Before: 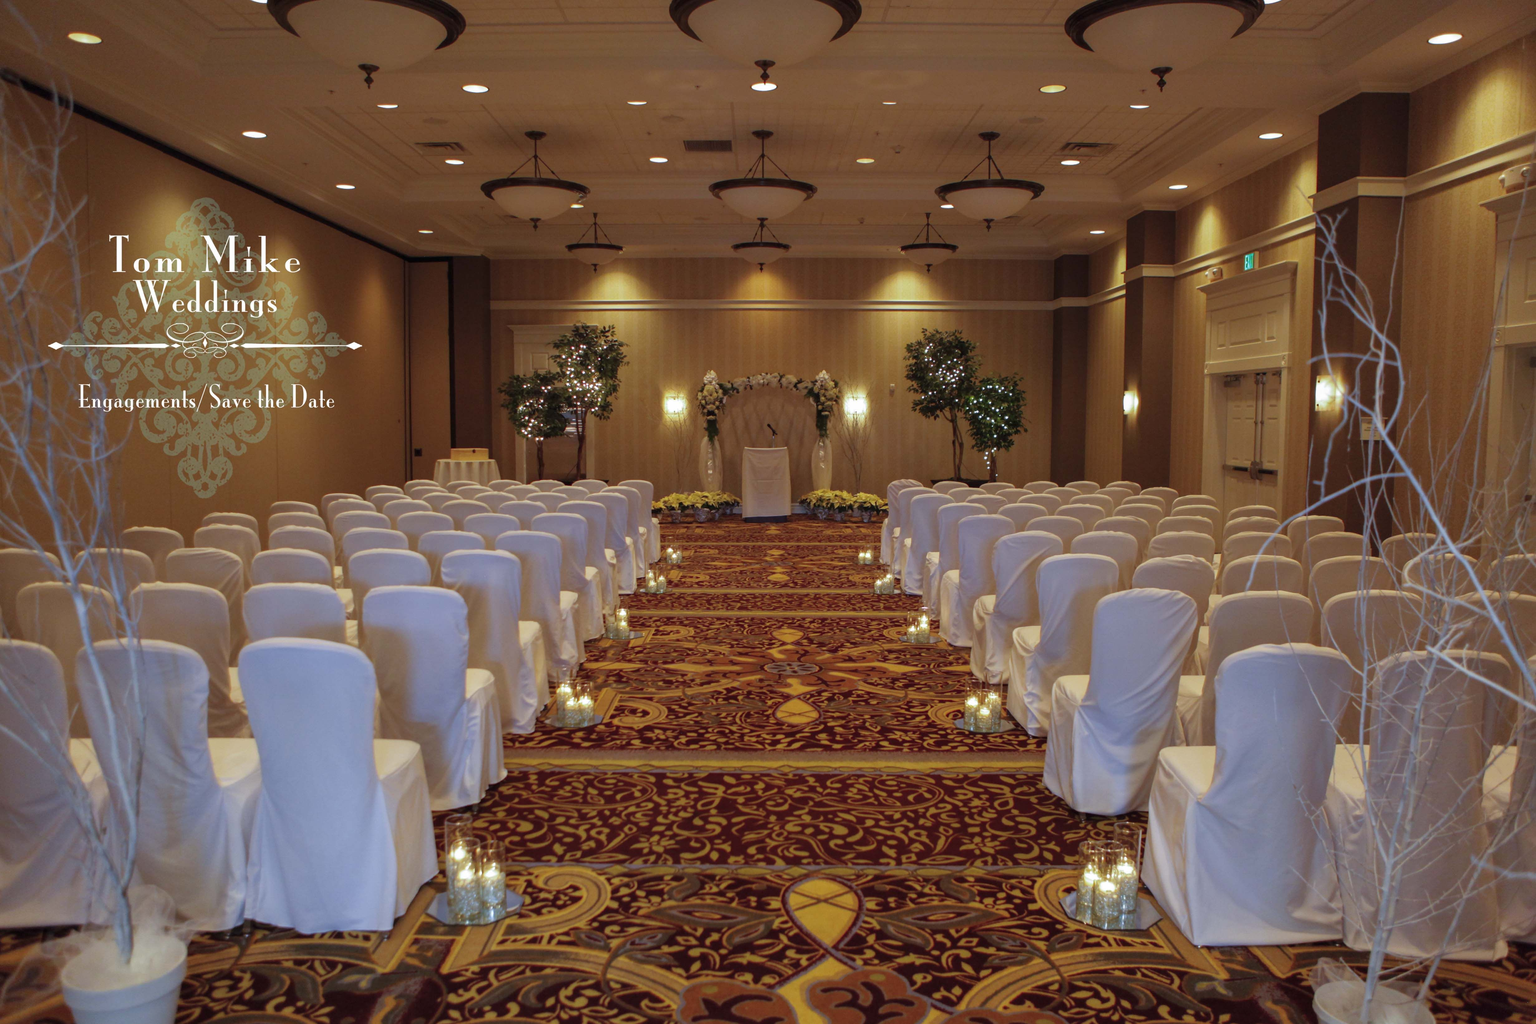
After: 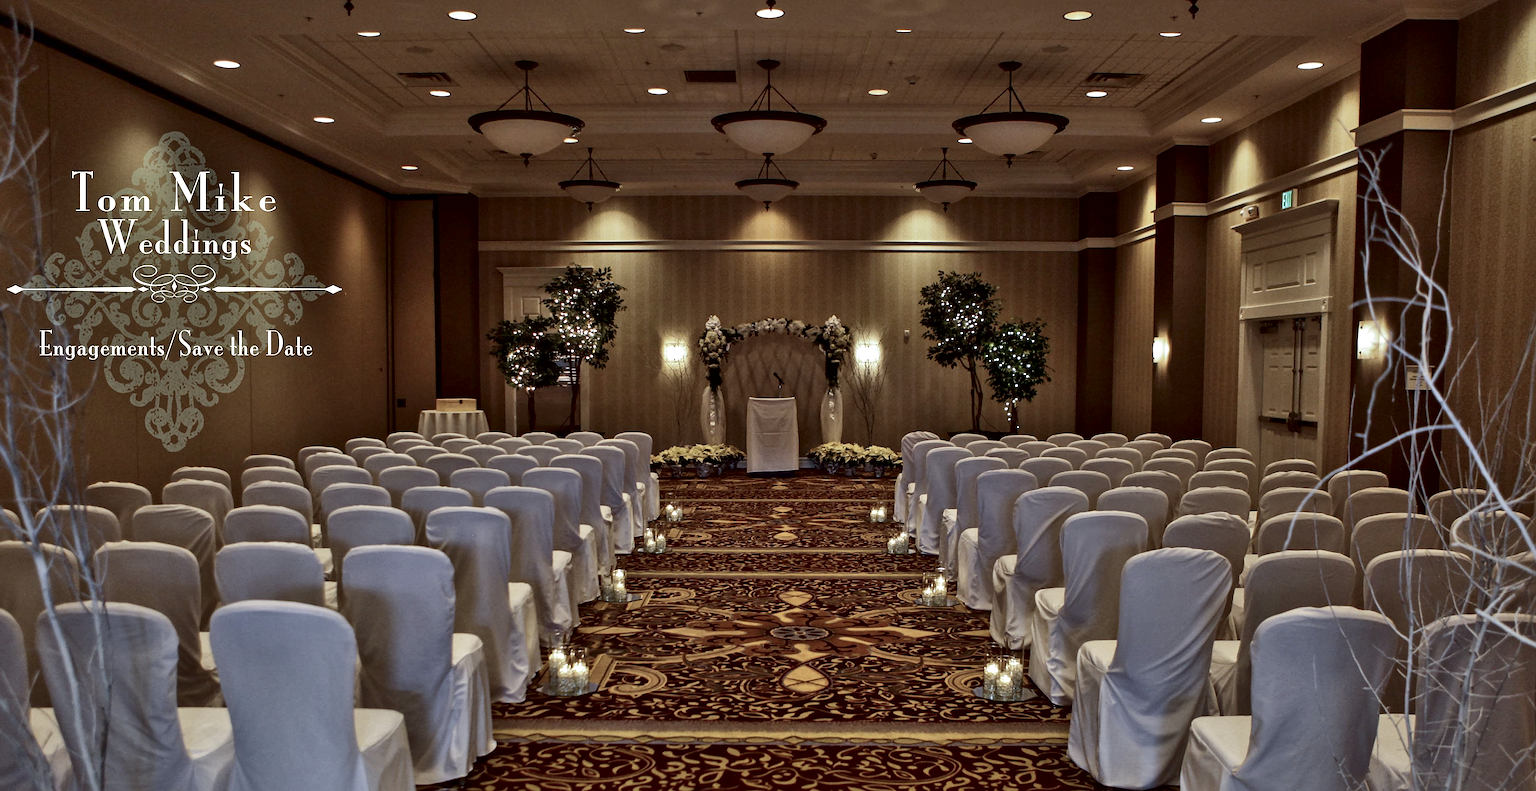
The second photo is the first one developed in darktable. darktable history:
shadows and highlights: soften with gaussian
contrast brightness saturation: contrast 0.13, brightness -0.24, saturation 0.14
sharpen: on, module defaults
levels: levels [0, 0.492, 0.984]
local contrast: mode bilateral grid, contrast 25, coarseness 60, detail 151%, midtone range 0.2
color zones: curves: ch1 [(0, 0.292) (0.001, 0.292) (0.2, 0.264) (0.4, 0.248) (0.6, 0.248) (0.8, 0.264) (0.999, 0.292) (1, 0.292)]
crop: left 2.737%, top 7.287%, right 3.421%, bottom 20.179%
